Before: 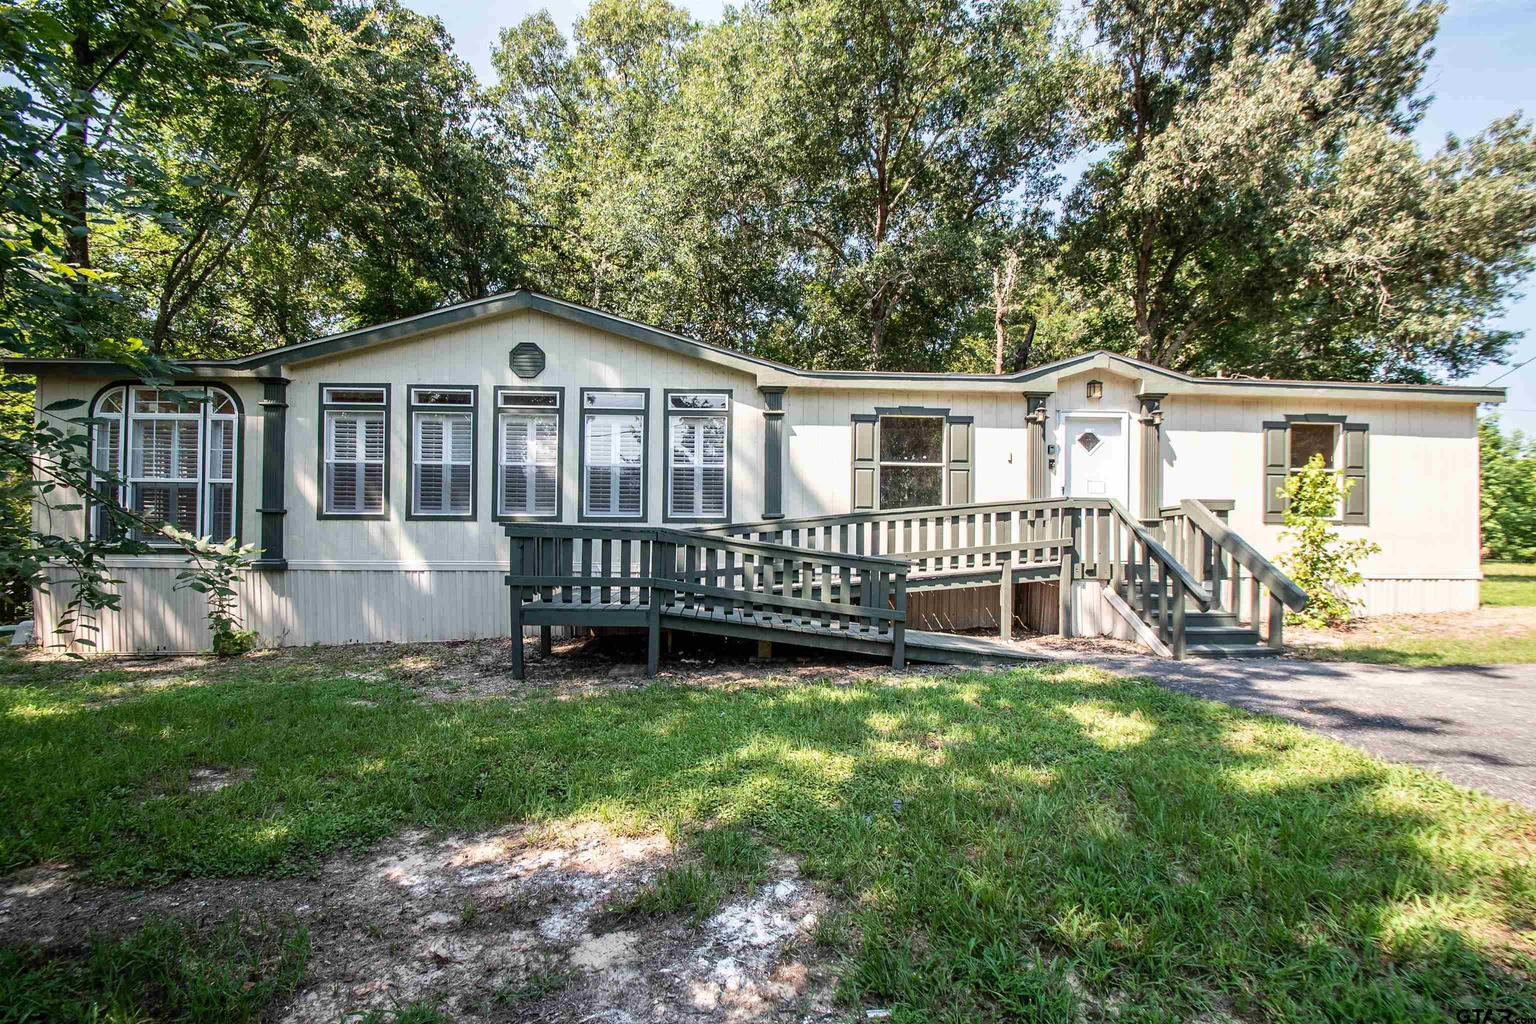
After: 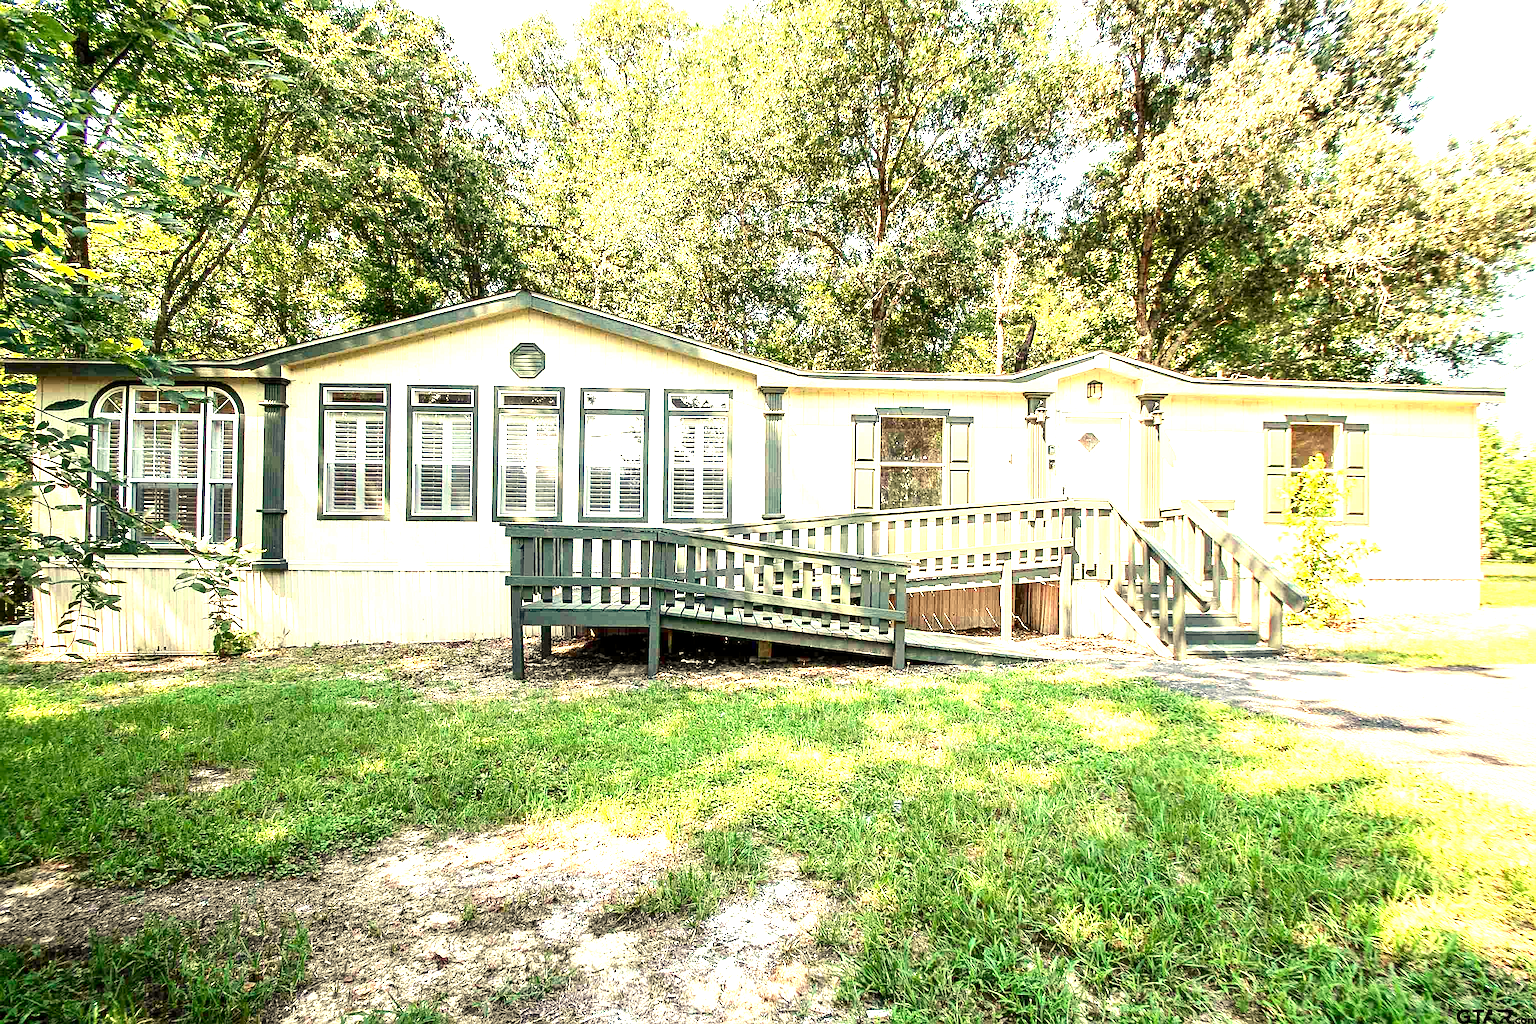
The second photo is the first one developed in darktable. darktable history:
sharpen: on, module defaults
white balance: red 1.08, blue 0.791
contrast brightness saturation: contrast 0.14
exposure: black level correction 0.001, exposure 2 EV, compensate highlight preservation false
